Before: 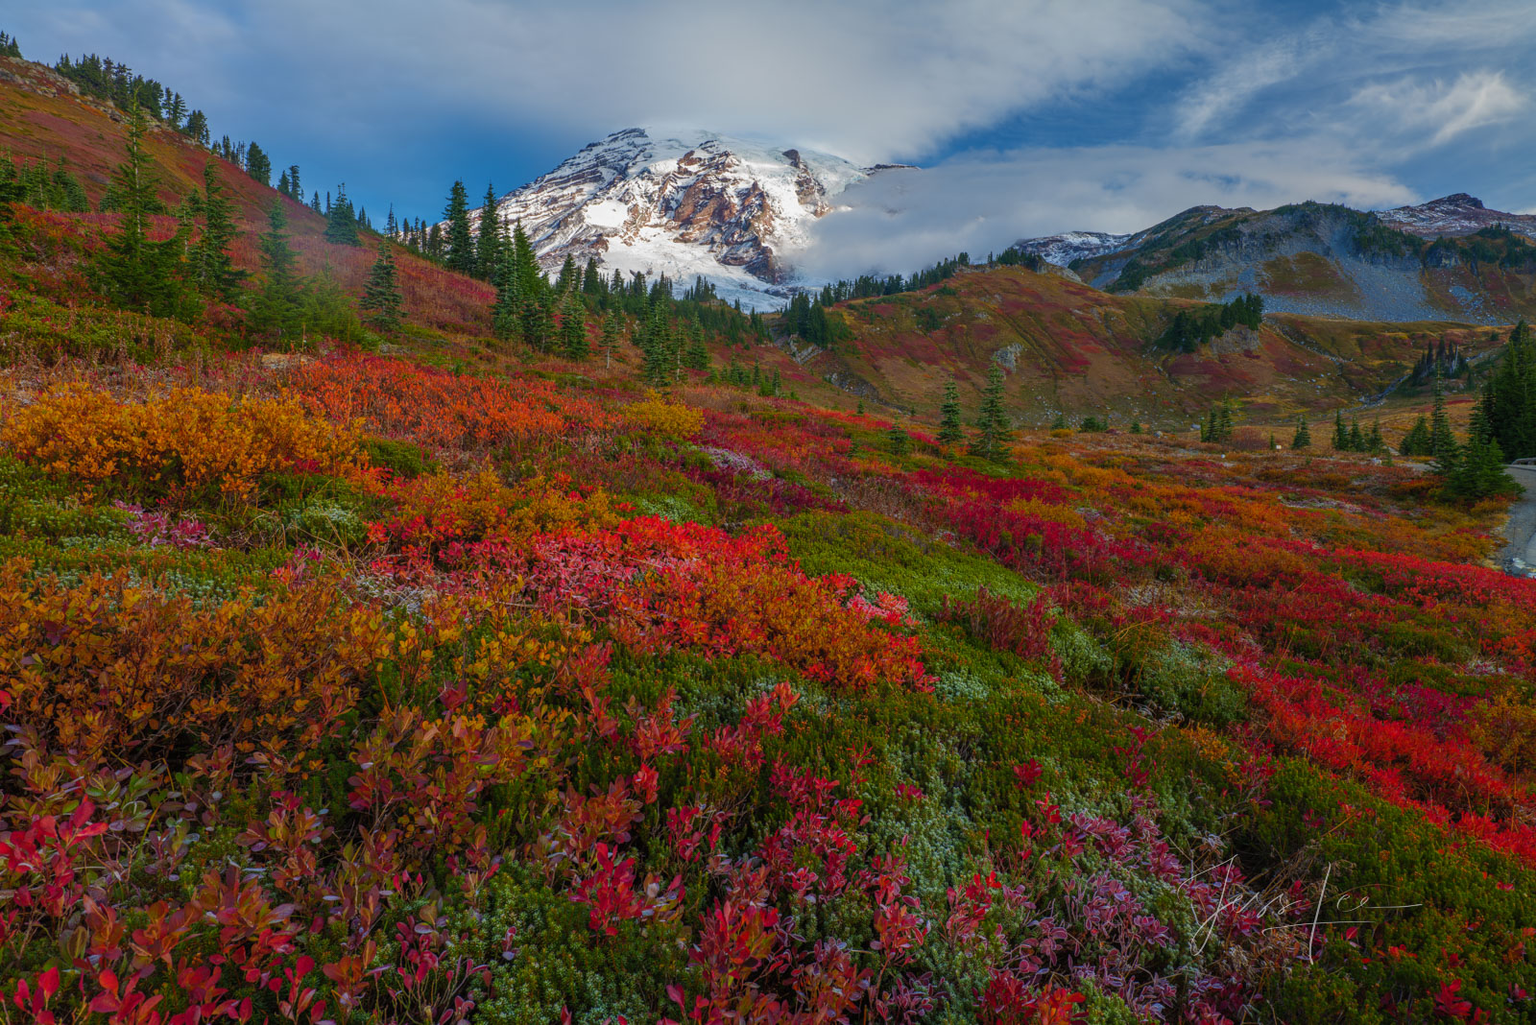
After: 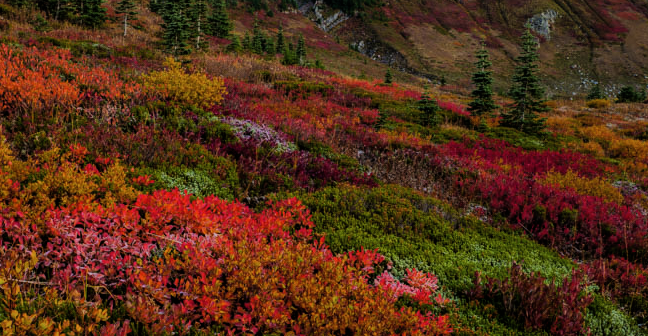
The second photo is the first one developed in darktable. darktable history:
tone equalizer: edges refinement/feathering 500, mask exposure compensation -1.57 EV, preserve details no
shadows and highlights: shadows 24.49, highlights -79.17, soften with gaussian
filmic rgb: black relative exposure -5.13 EV, white relative exposure 3.95 EV, hardness 2.9, contrast 1.298, highlights saturation mix -28.93%
crop: left 31.793%, top 32.594%, right 27.705%, bottom 35.933%
